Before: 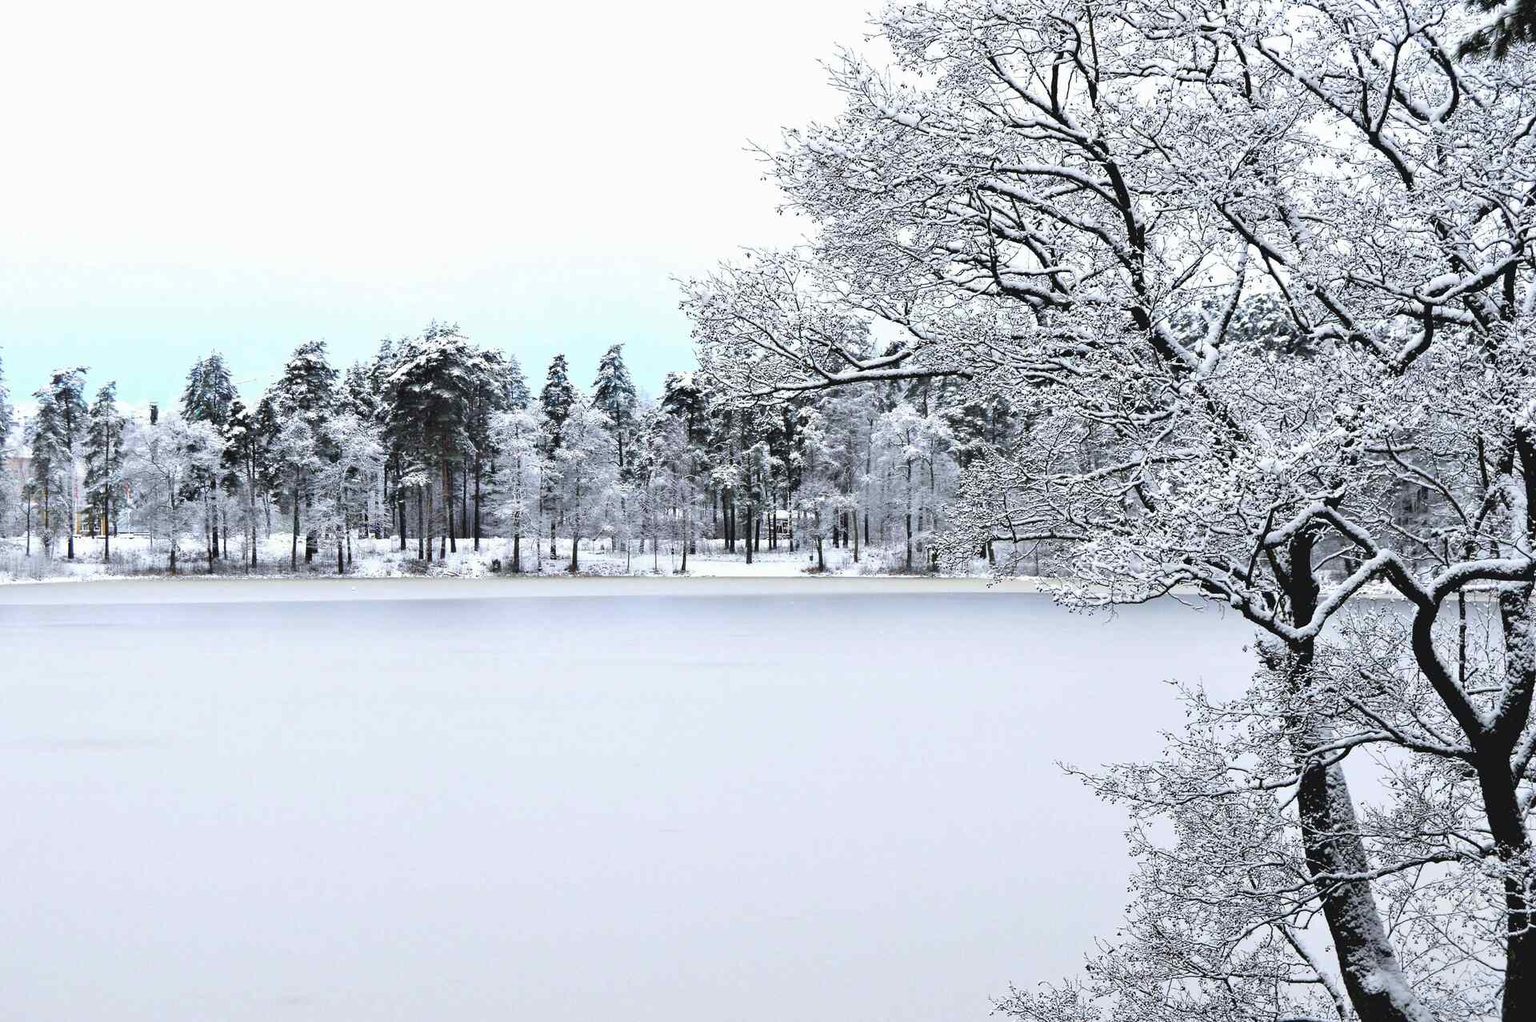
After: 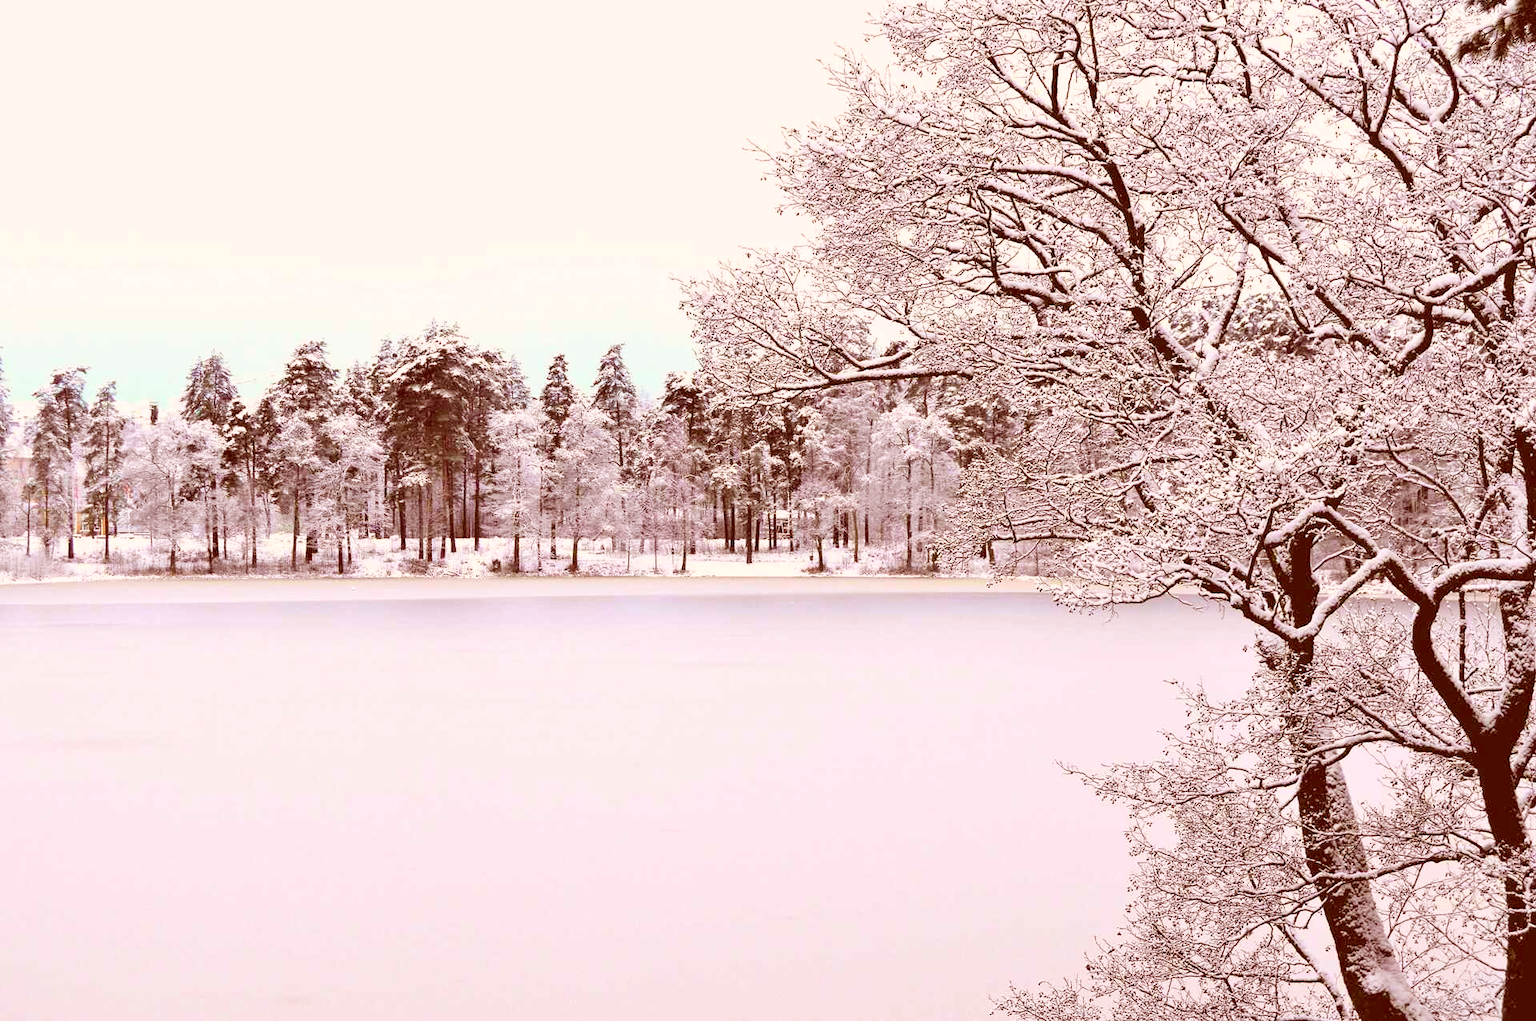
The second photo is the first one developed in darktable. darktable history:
contrast brightness saturation: contrast 0.07, brightness 0.18, saturation 0.4
color correction: highlights a* 9.03, highlights b* 8.71, shadows a* 40, shadows b* 40, saturation 0.8
